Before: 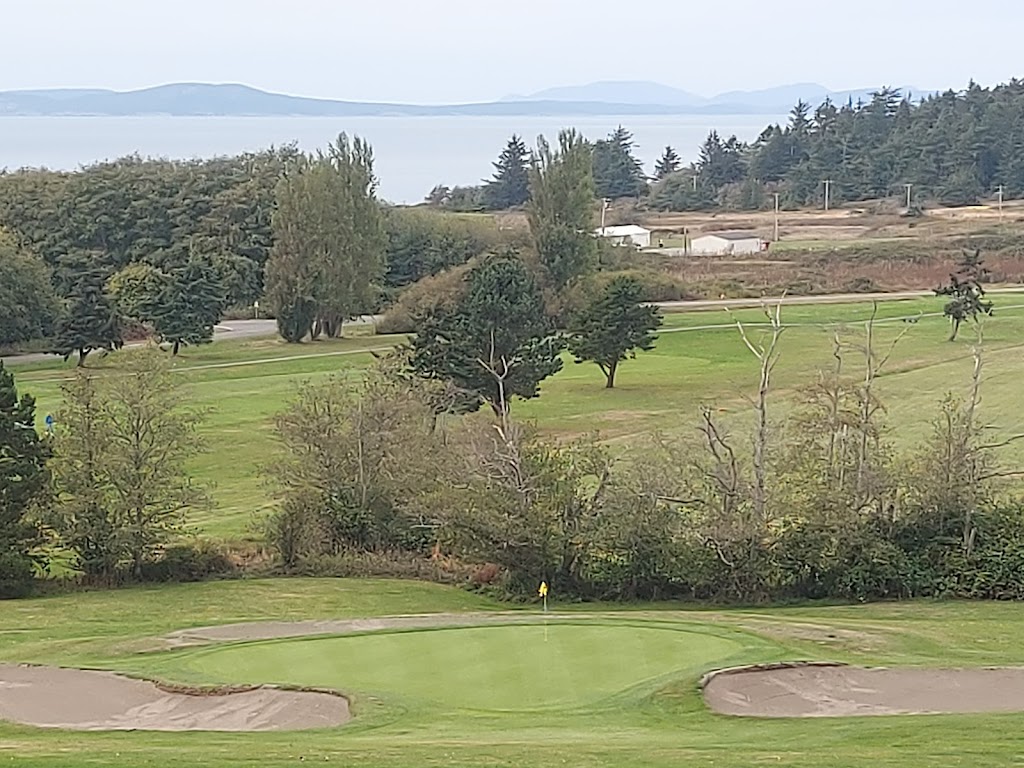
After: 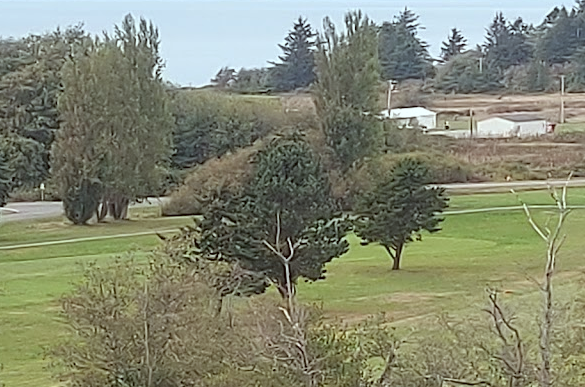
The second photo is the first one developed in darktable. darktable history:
crop: left 20.932%, top 15.471%, right 21.848%, bottom 34.081%
color correction: highlights a* -4.98, highlights b* -3.76, shadows a* 3.83, shadows b* 4.08
